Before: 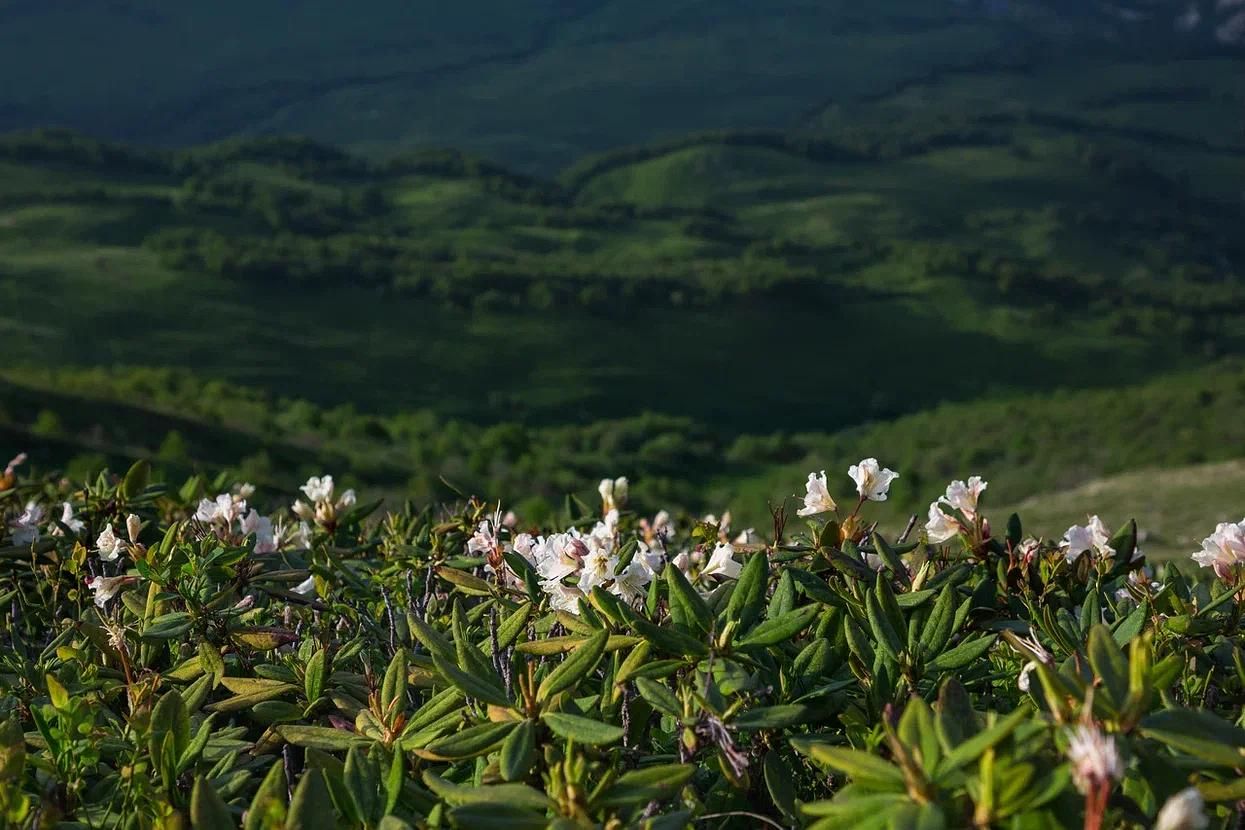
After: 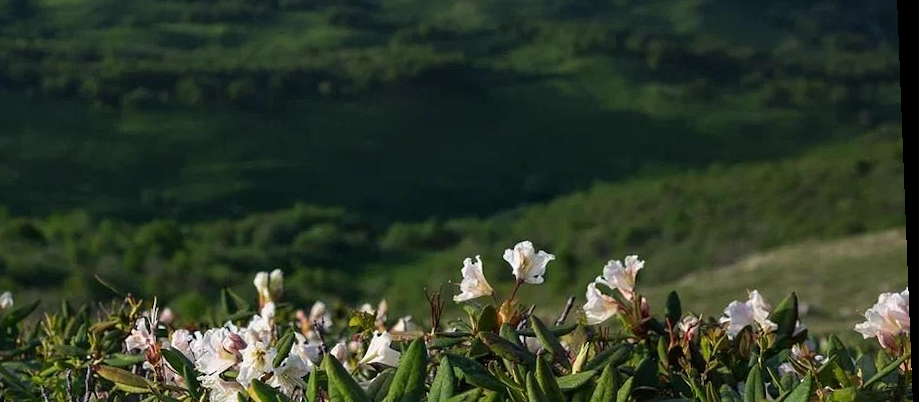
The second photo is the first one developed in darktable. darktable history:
crop and rotate: left 27.938%, top 27.046%, bottom 27.046%
rotate and perspective: rotation -2.22°, lens shift (horizontal) -0.022, automatic cropping off
